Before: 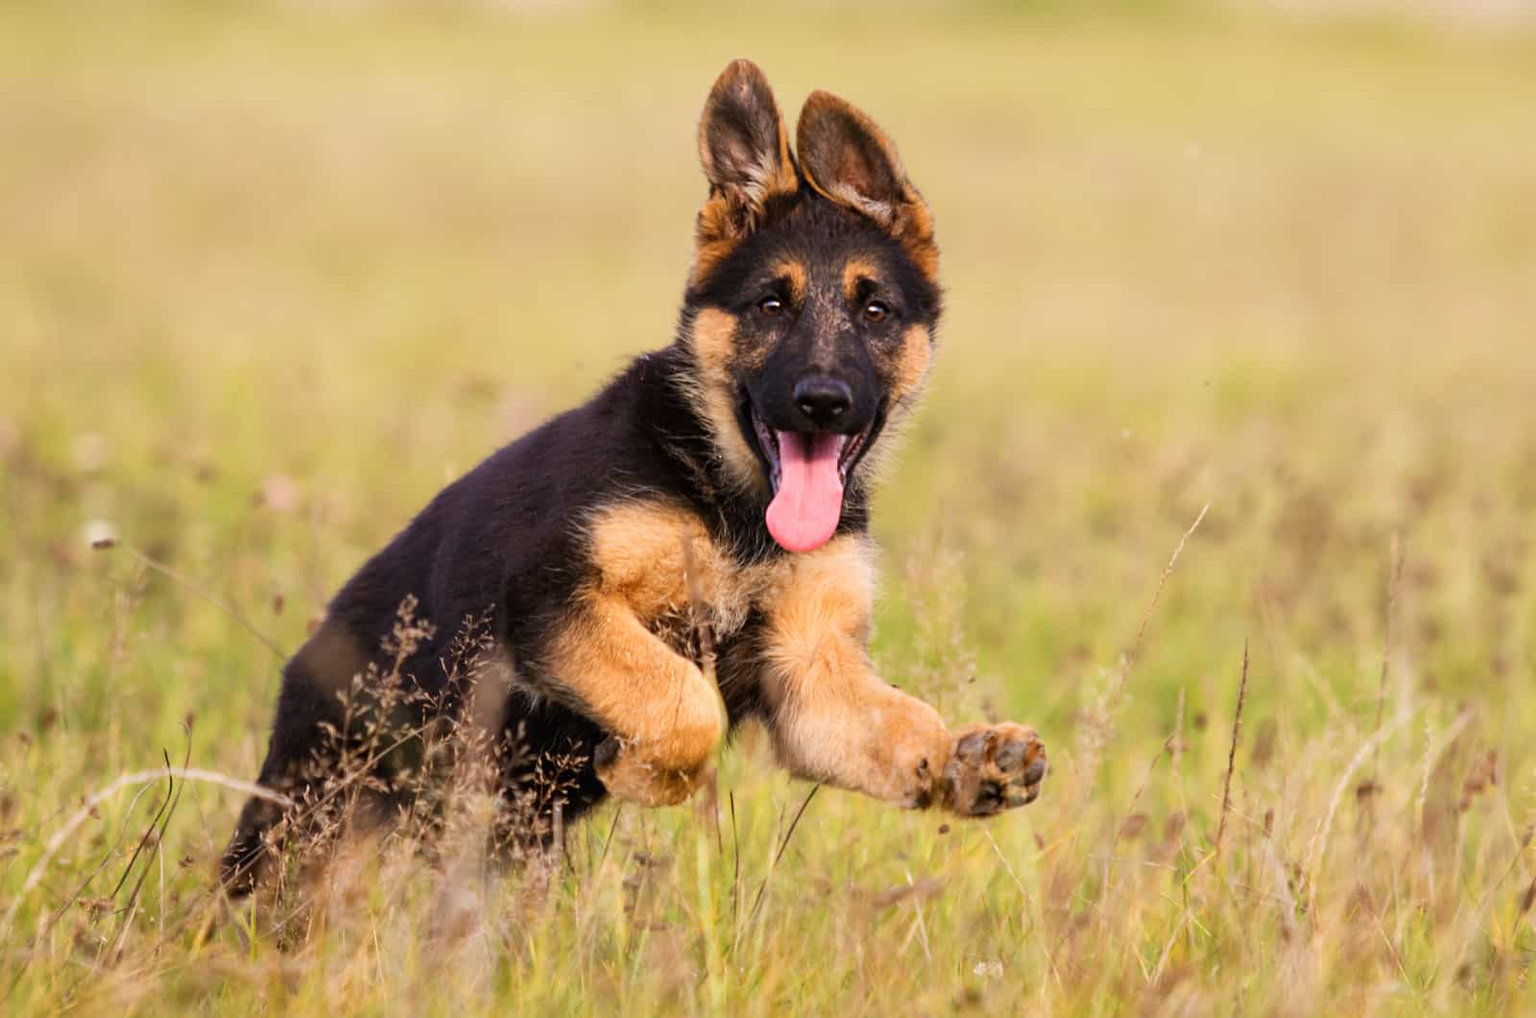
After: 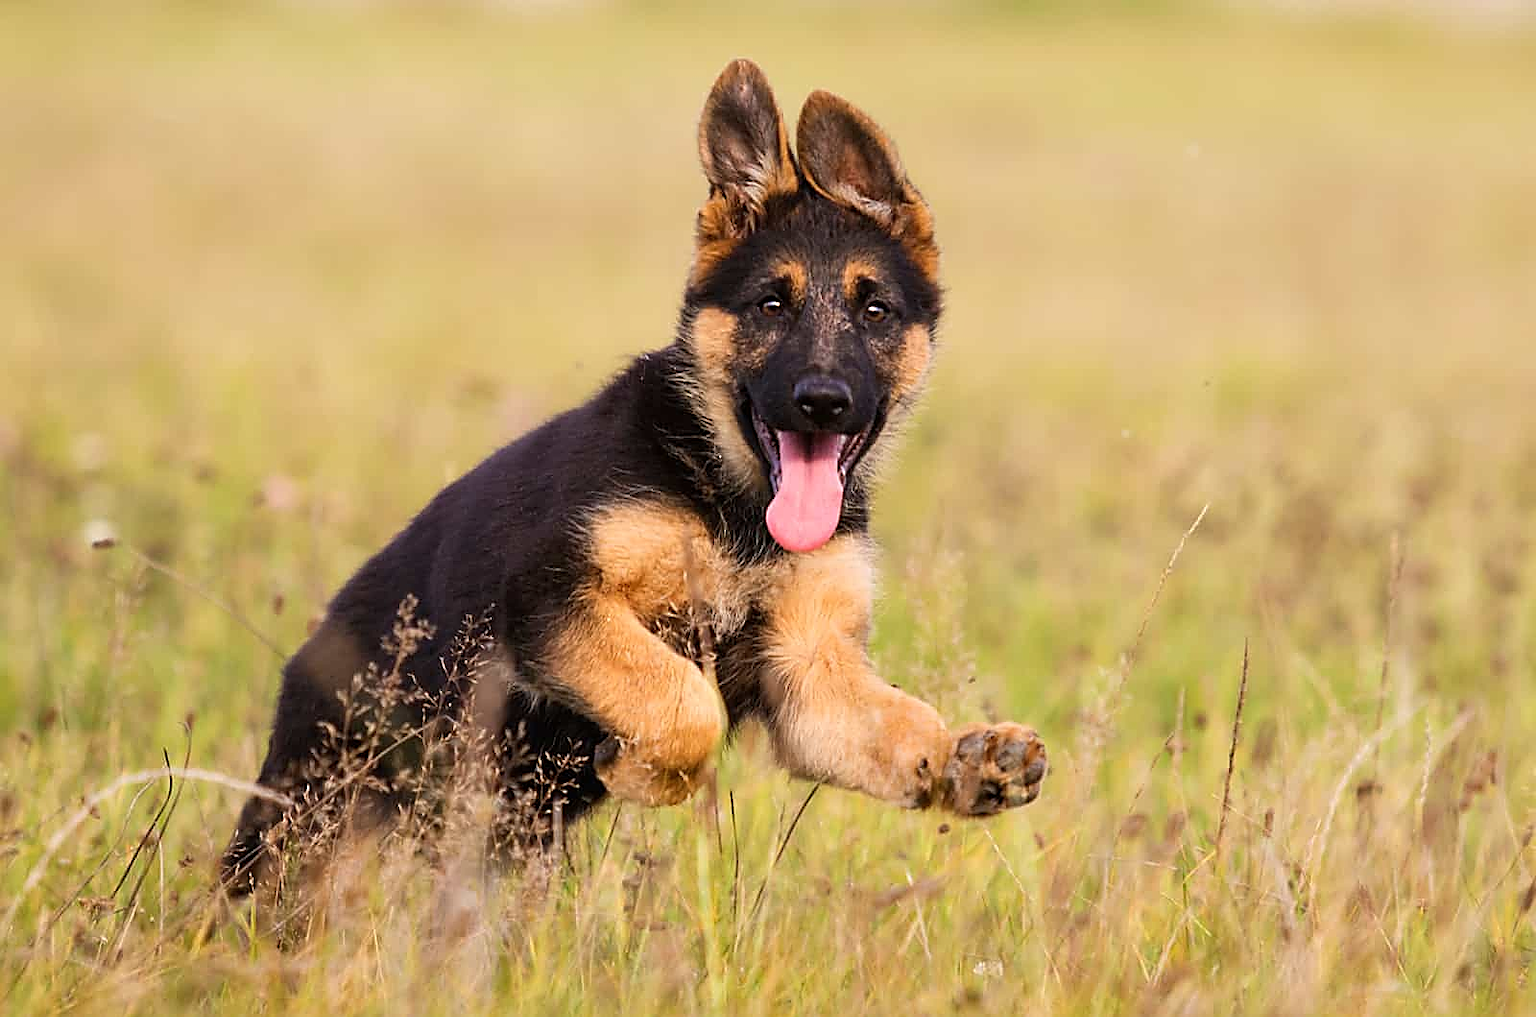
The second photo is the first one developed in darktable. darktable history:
tone equalizer: on, module defaults
sharpen: radius 1.371, amount 1.241, threshold 0.602
